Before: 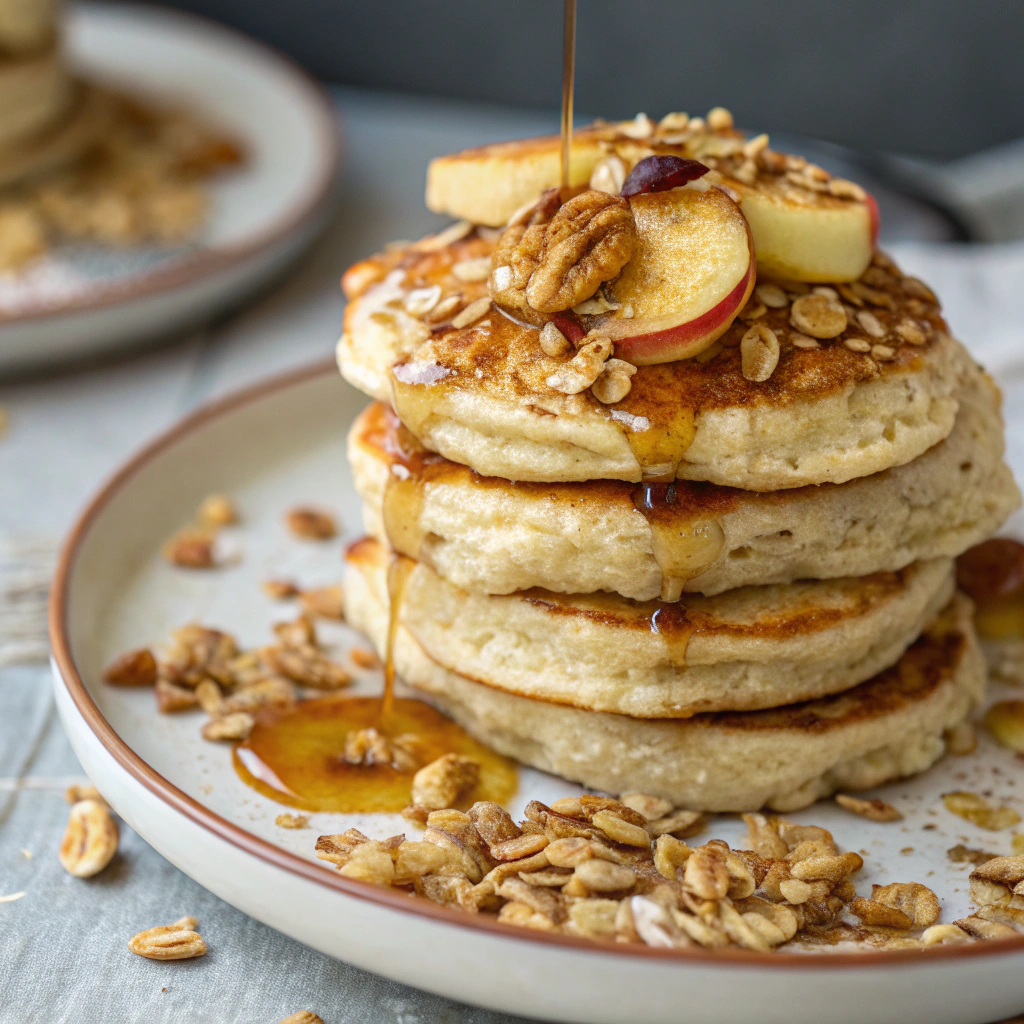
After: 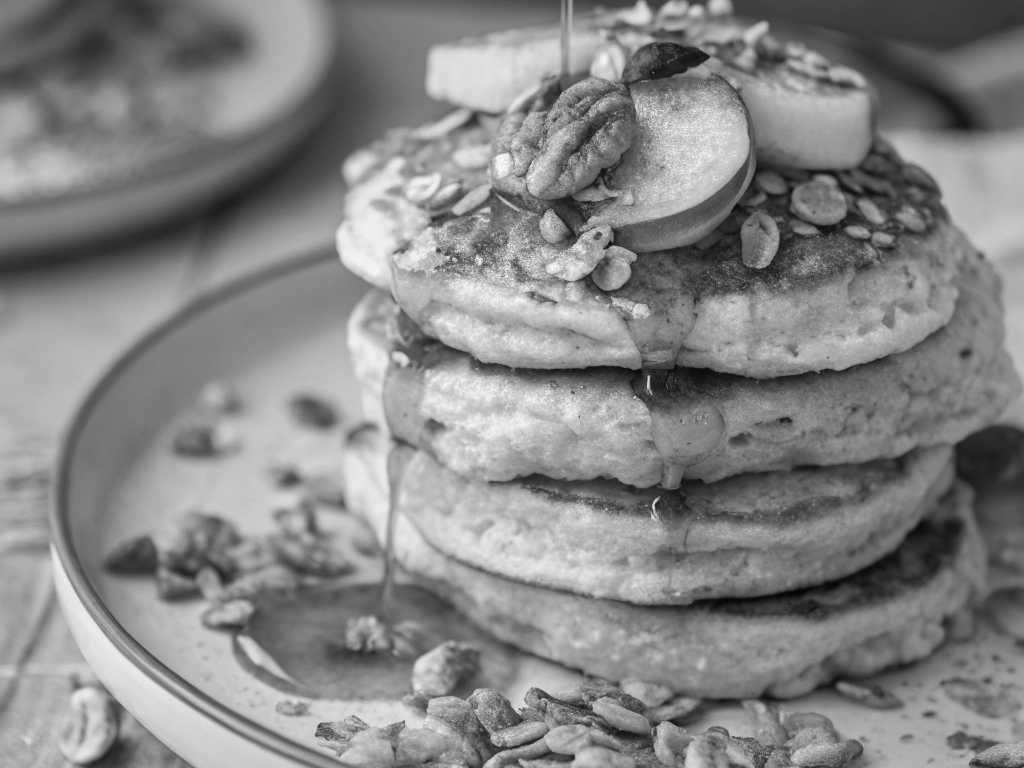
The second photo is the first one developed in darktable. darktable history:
monochrome: a 30.25, b 92.03
crop: top 11.038%, bottom 13.962%
shadows and highlights: low approximation 0.01, soften with gaussian
